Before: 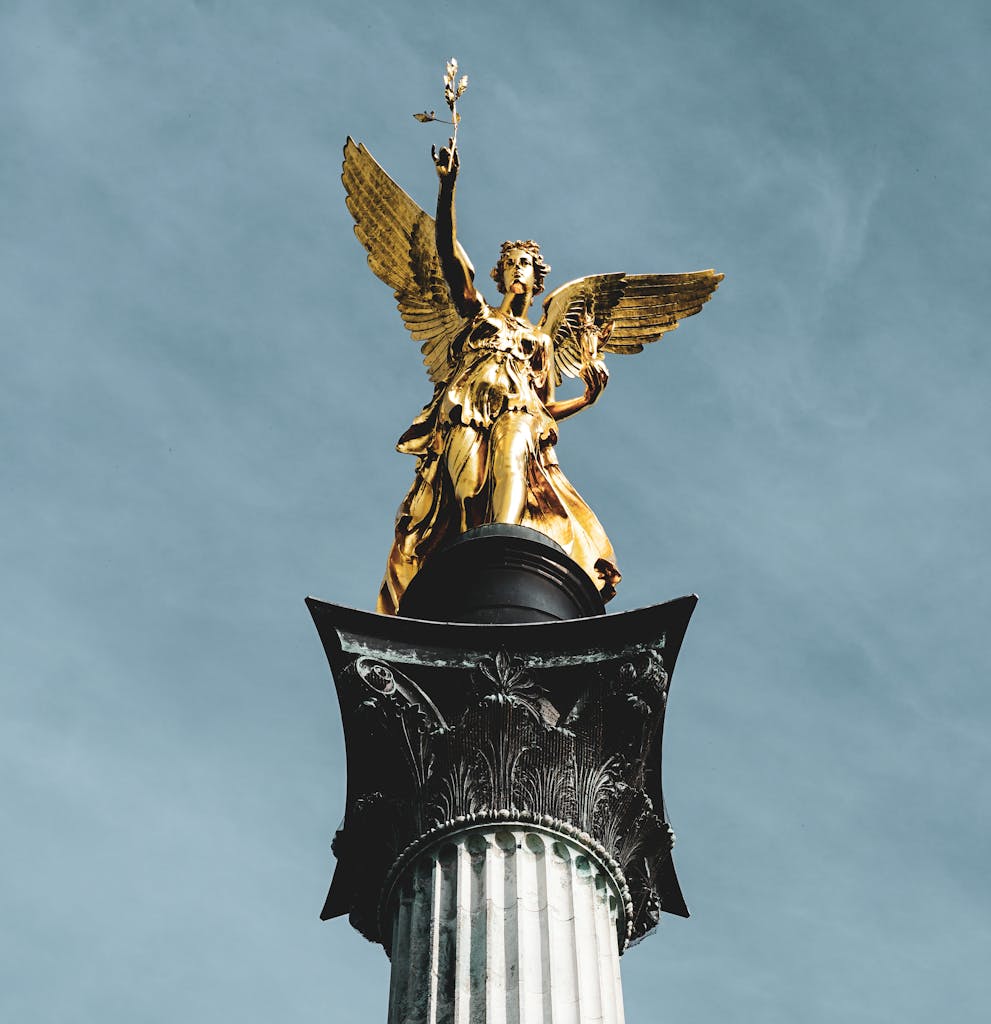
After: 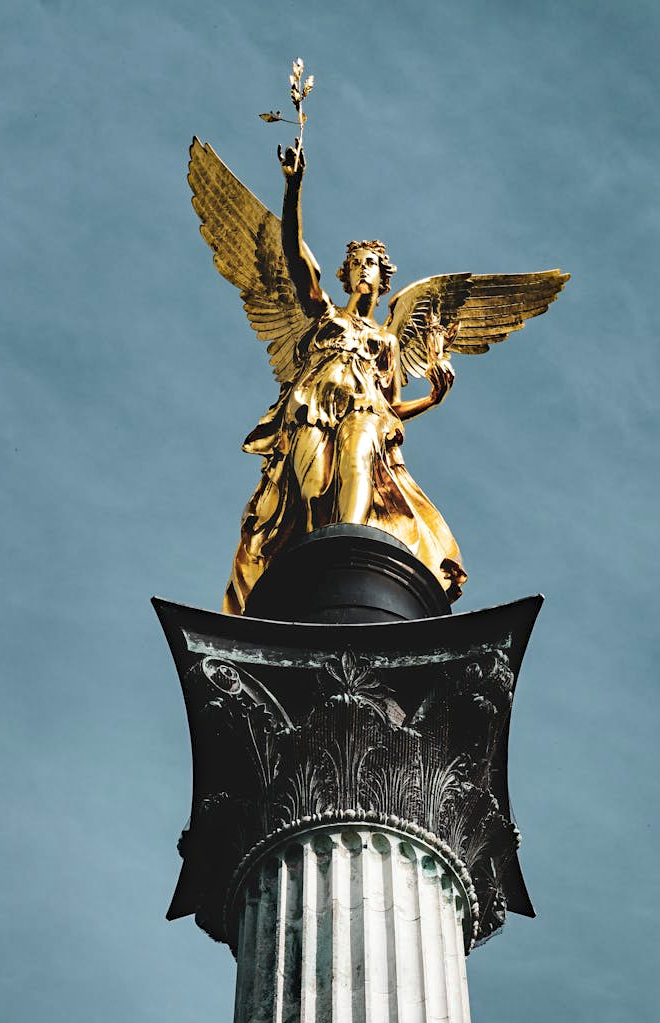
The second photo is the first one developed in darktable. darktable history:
crop and rotate: left 15.546%, right 17.787%
shadows and highlights: shadows 20.91, highlights -82.73, soften with gaussian
haze removal: compatibility mode true, adaptive false
